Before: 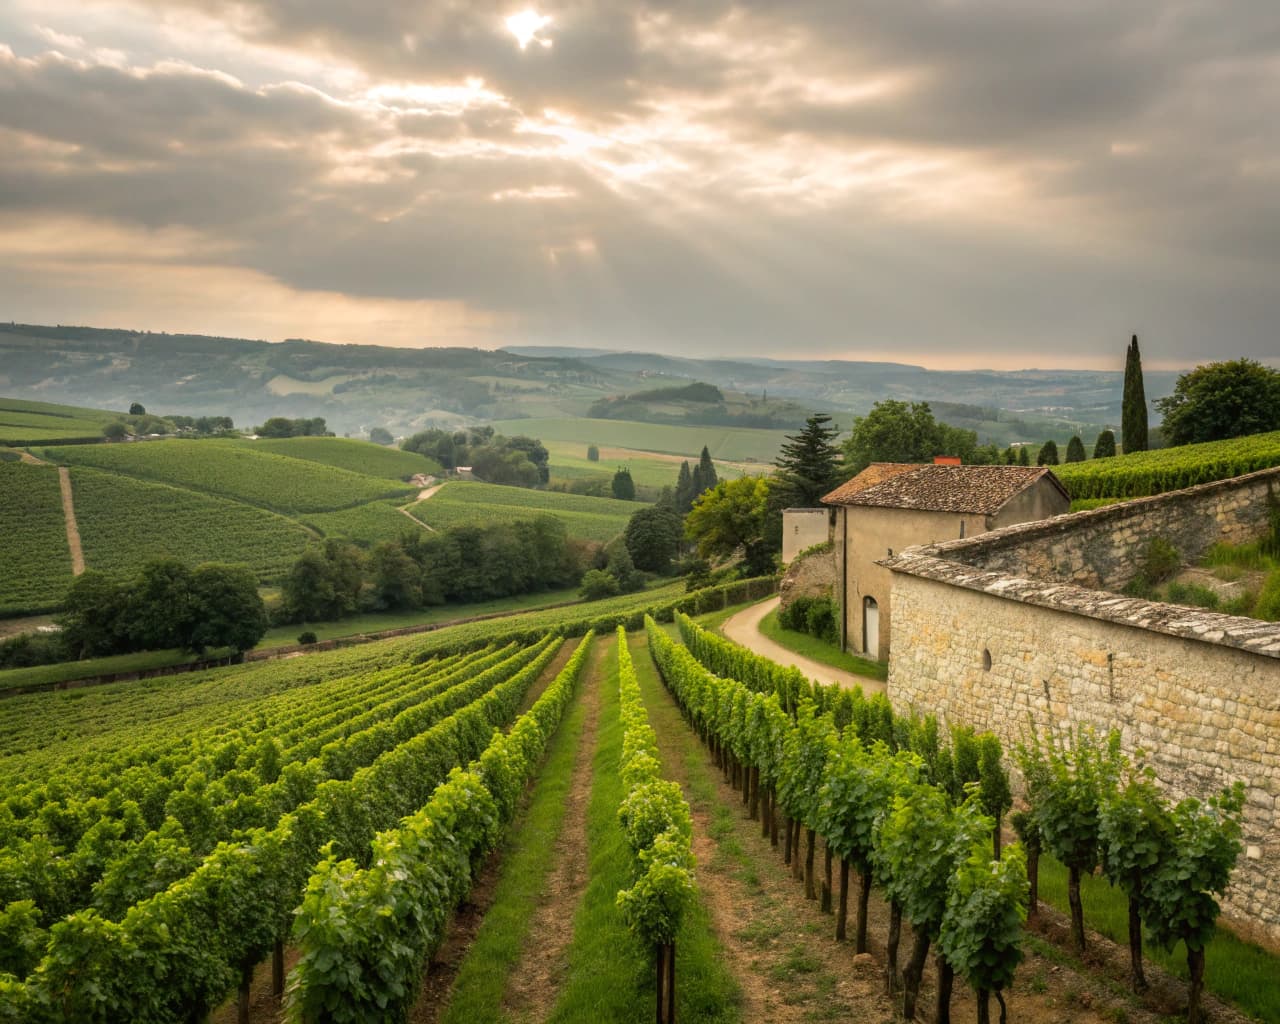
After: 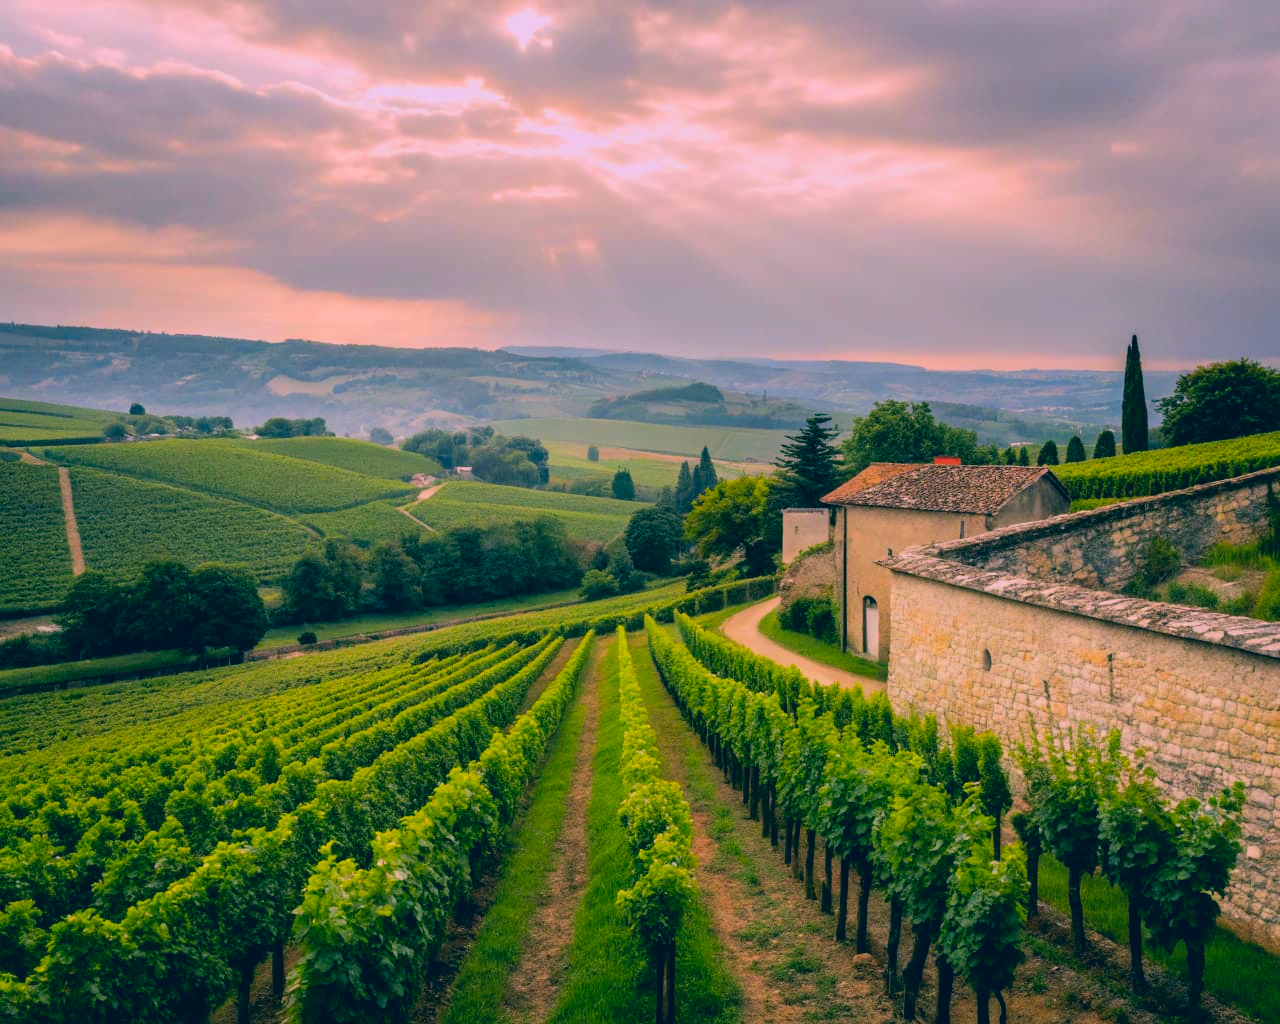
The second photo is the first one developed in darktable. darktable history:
color correction: highlights a* 17.03, highlights b* 0.205, shadows a* -15.38, shadows b* -14.56, saturation 1.5
filmic rgb: black relative exposure -7.82 EV, white relative exposure 4.29 EV, hardness 3.86, color science v6 (2022)
tone equalizer: on, module defaults
color calibration: illuminant as shot in camera, x 0.358, y 0.373, temperature 4628.91 K
